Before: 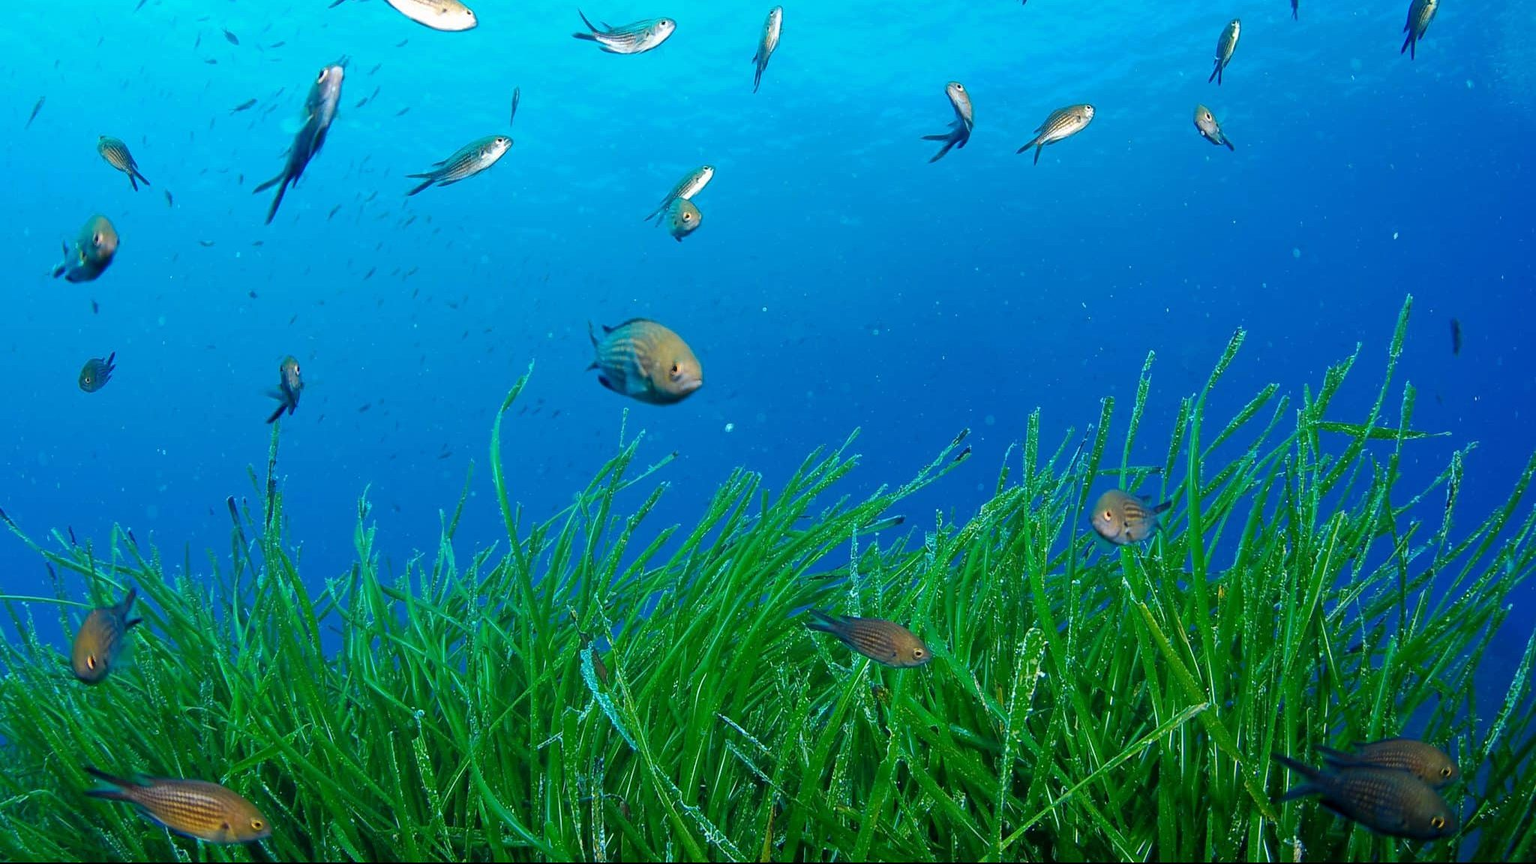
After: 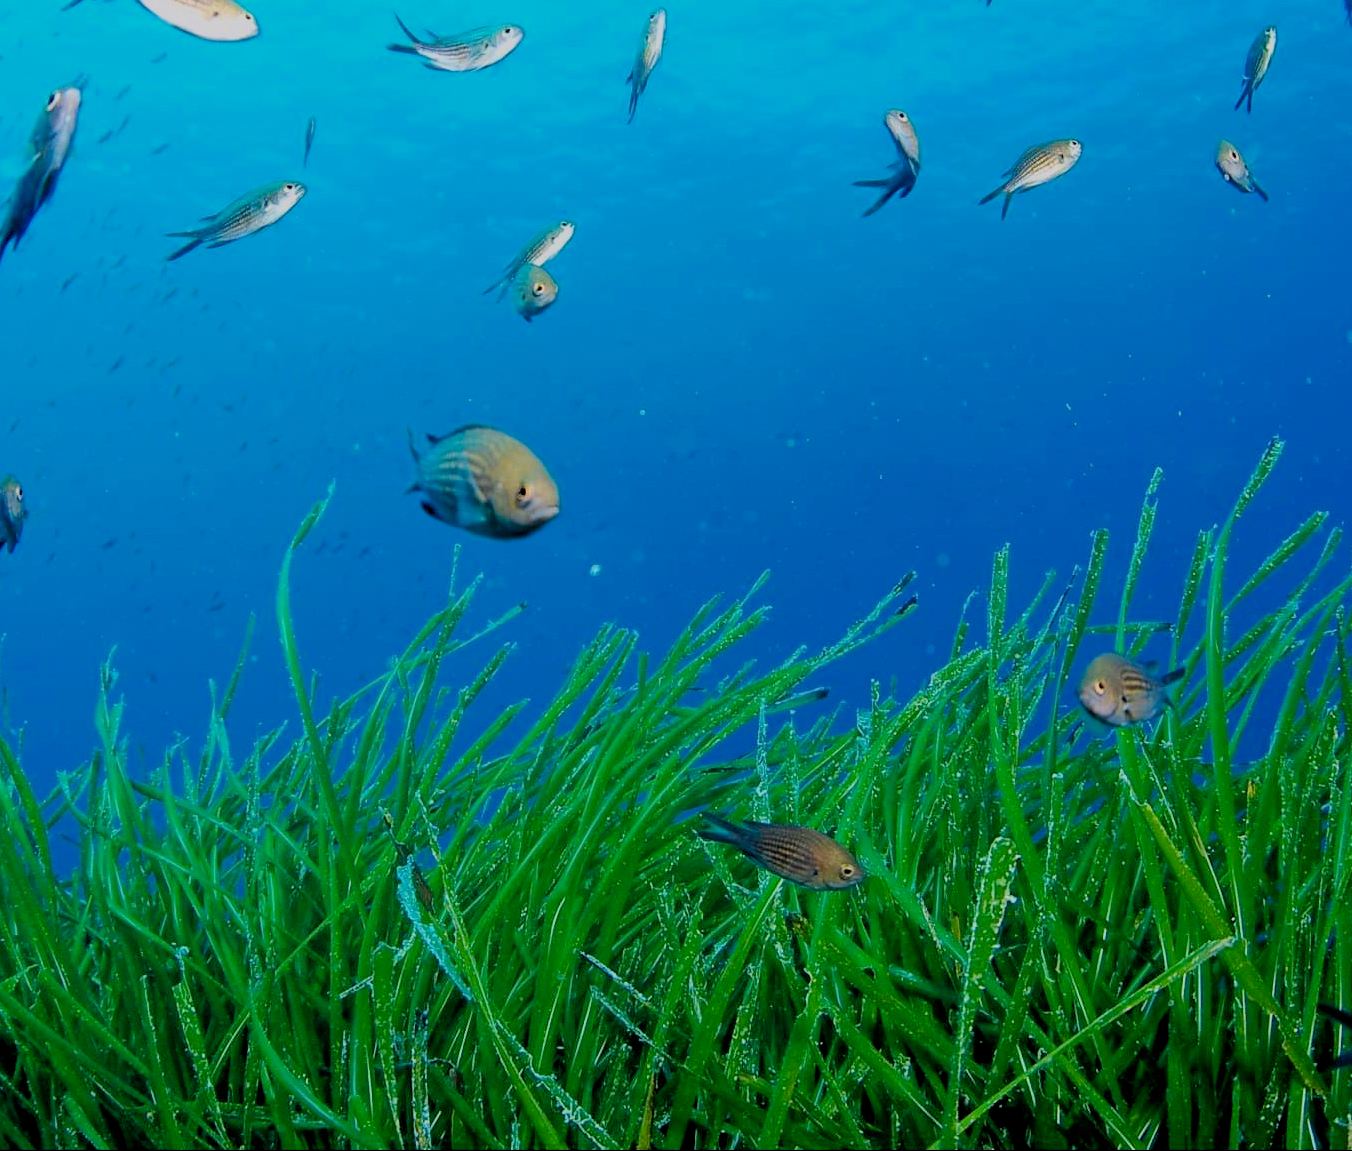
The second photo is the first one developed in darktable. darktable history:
crop and rotate: left 18.442%, right 15.508%
filmic rgb: black relative exposure -7.15 EV, white relative exposure 5.36 EV, hardness 3.02, color science v6 (2022)
white balance: red 1.004, blue 1.024
exposure: black level correction 0.011, compensate highlight preservation false
